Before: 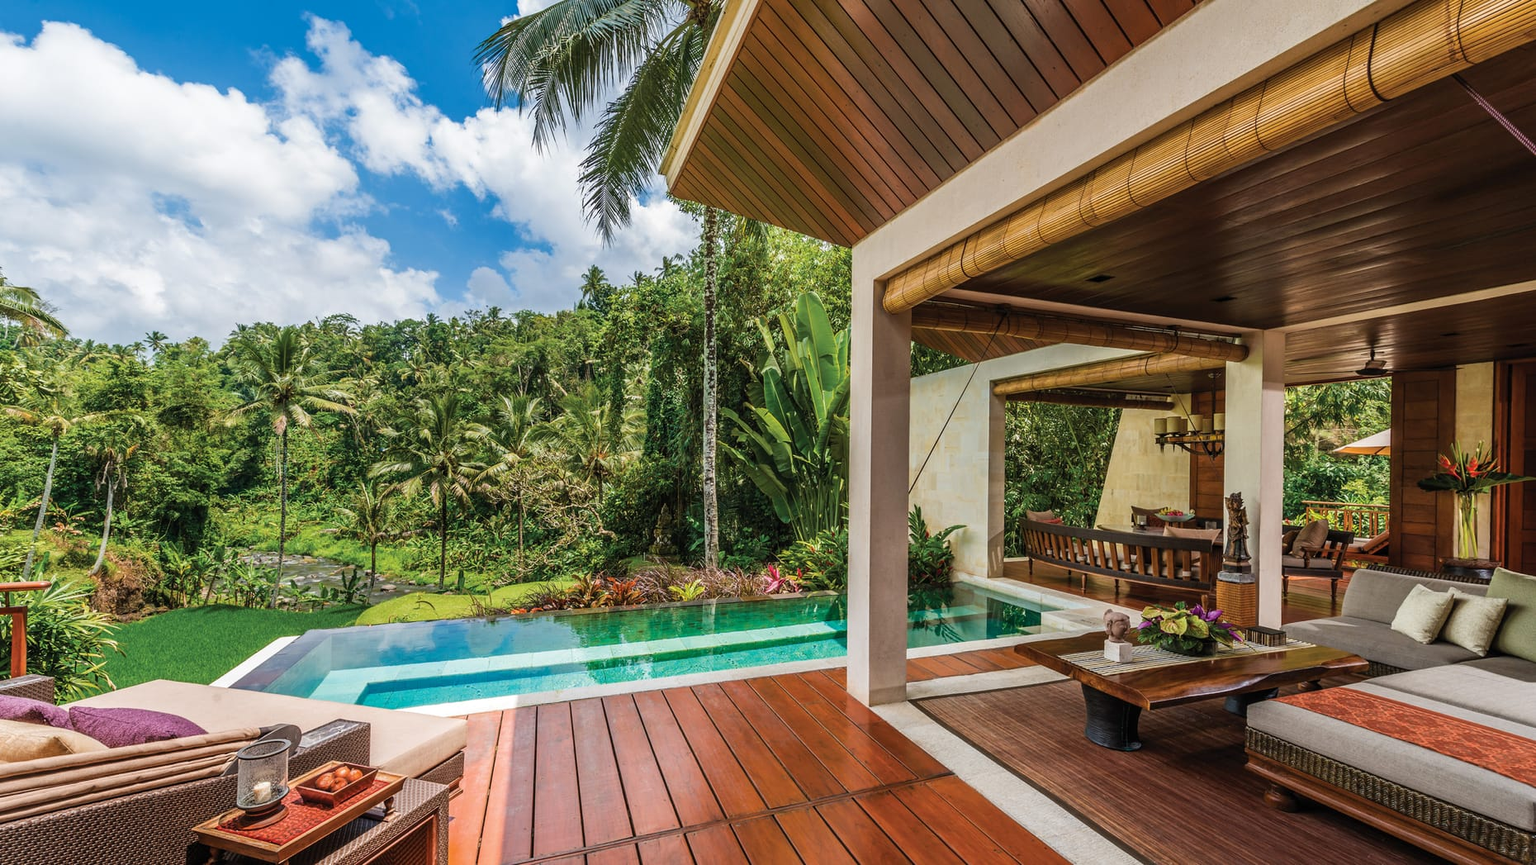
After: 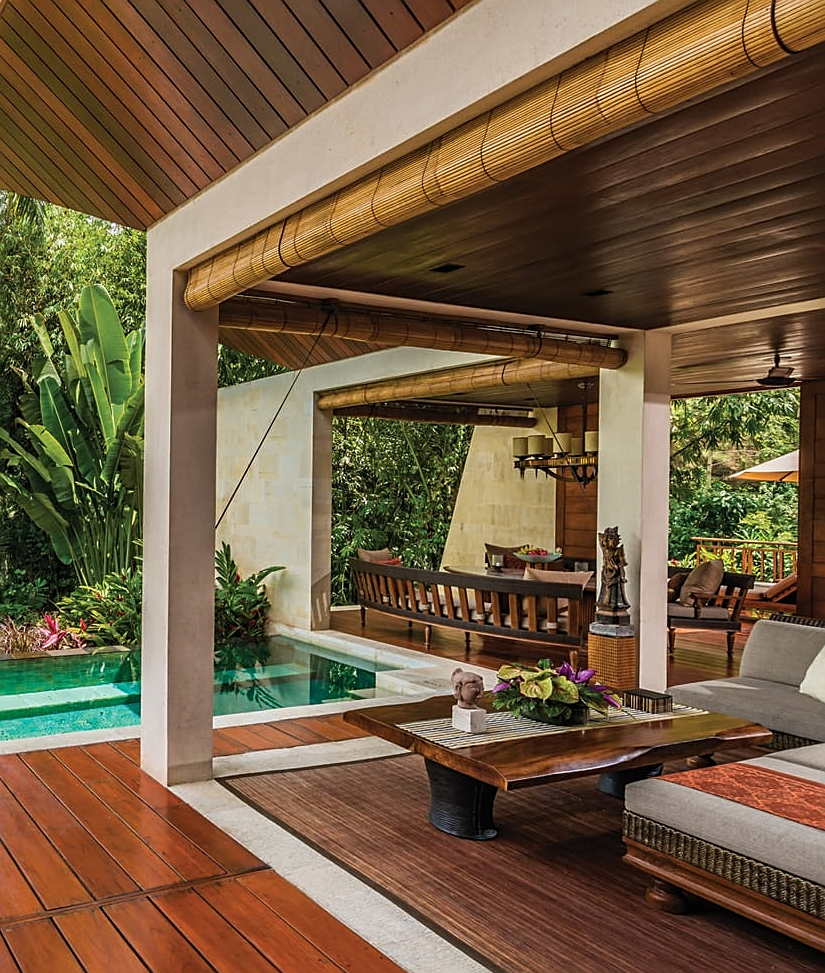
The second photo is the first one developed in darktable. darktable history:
crop: left 47.628%, top 6.643%, right 7.874%
sharpen: on, module defaults
tone equalizer: on, module defaults
